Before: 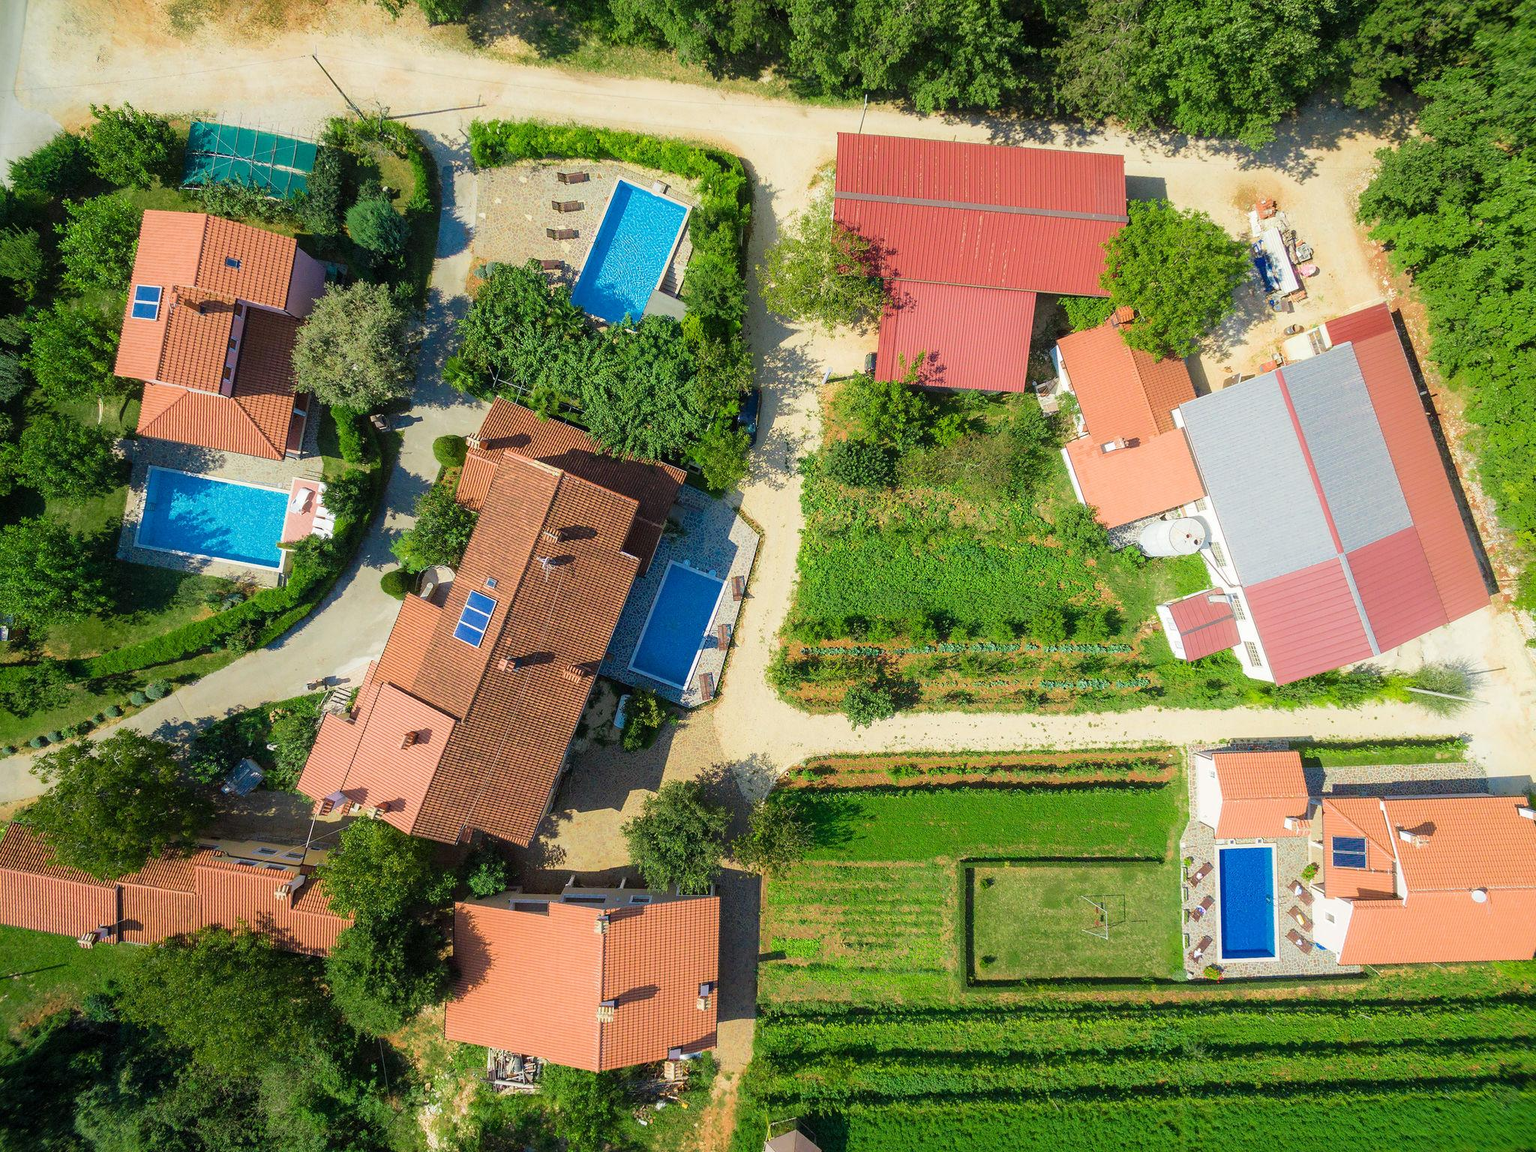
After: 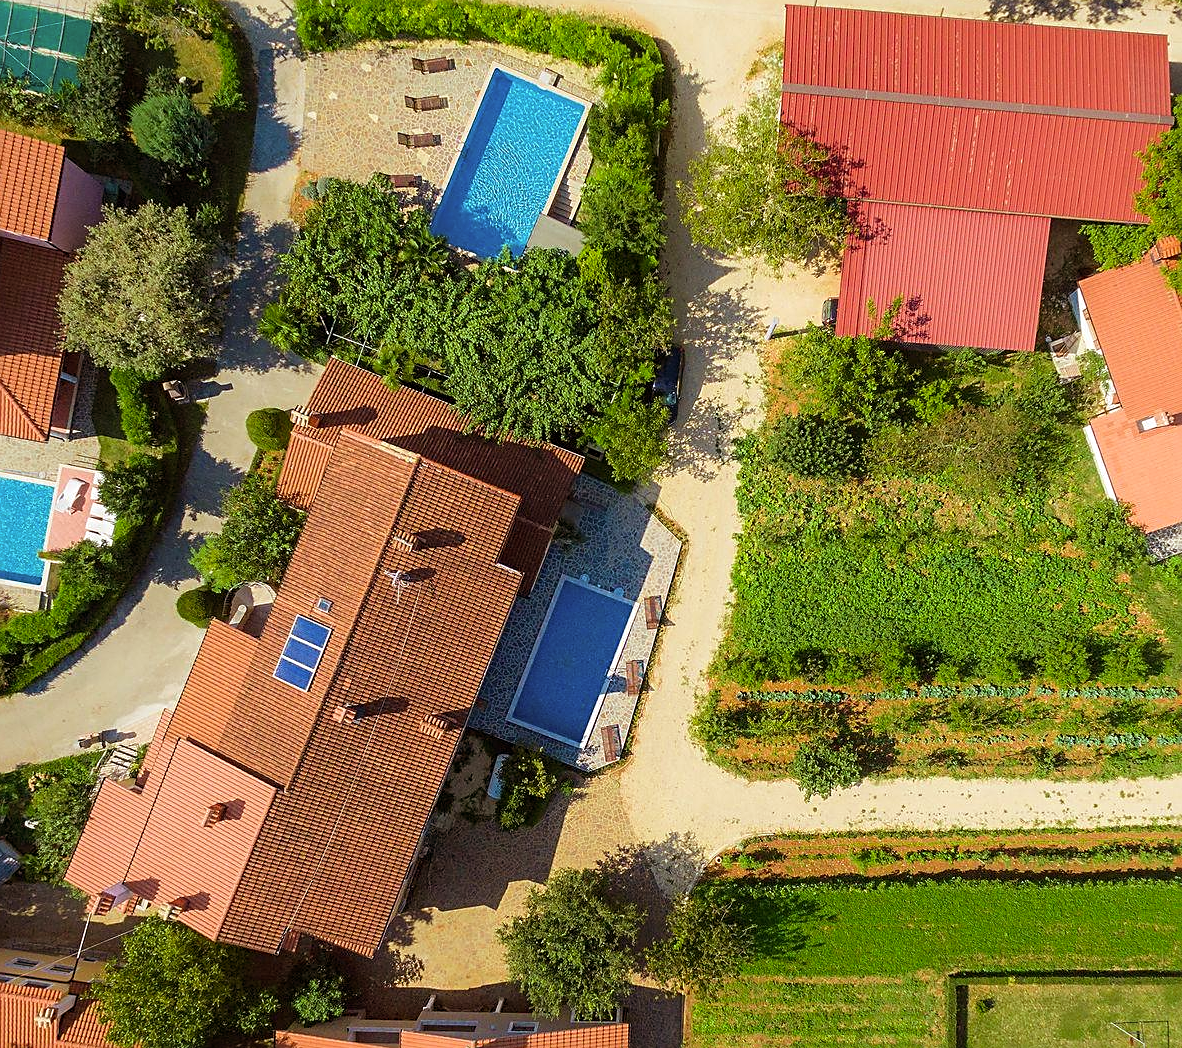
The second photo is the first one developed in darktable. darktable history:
rgb levels: mode RGB, independent channels, levels [[0, 0.5, 1], [0, 0.521, 1], [0, 0.536, 1]]
sharpen: on, module defaults
crop: left 16.202%, top 11.208%, right 26.045%, bottom 20.557%
